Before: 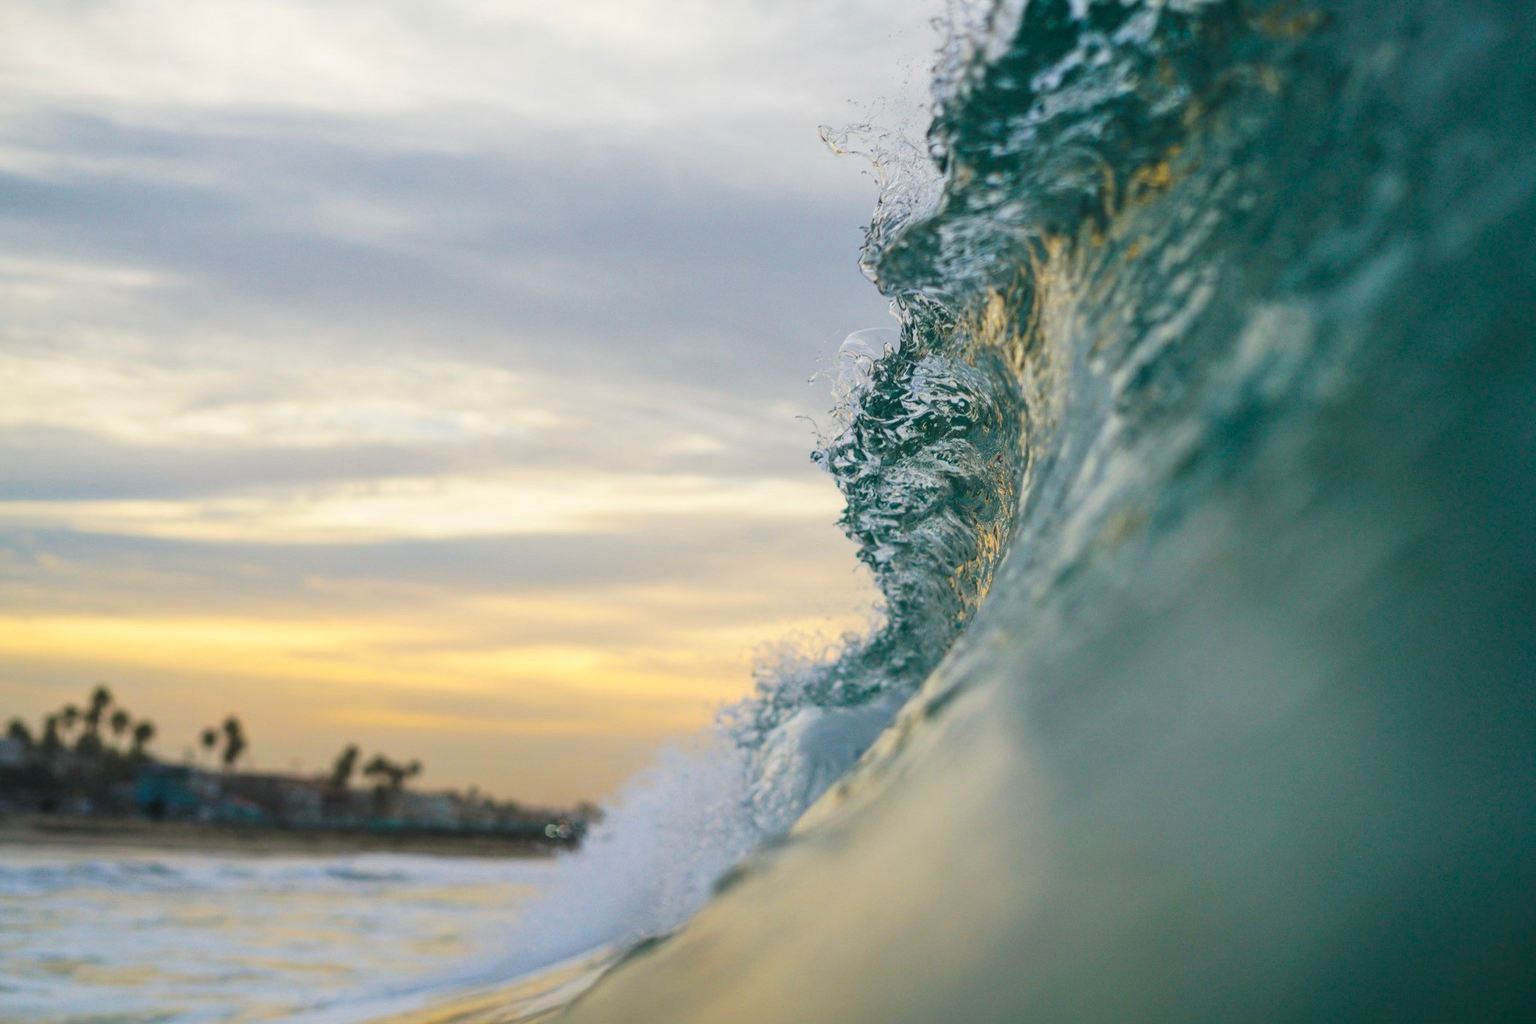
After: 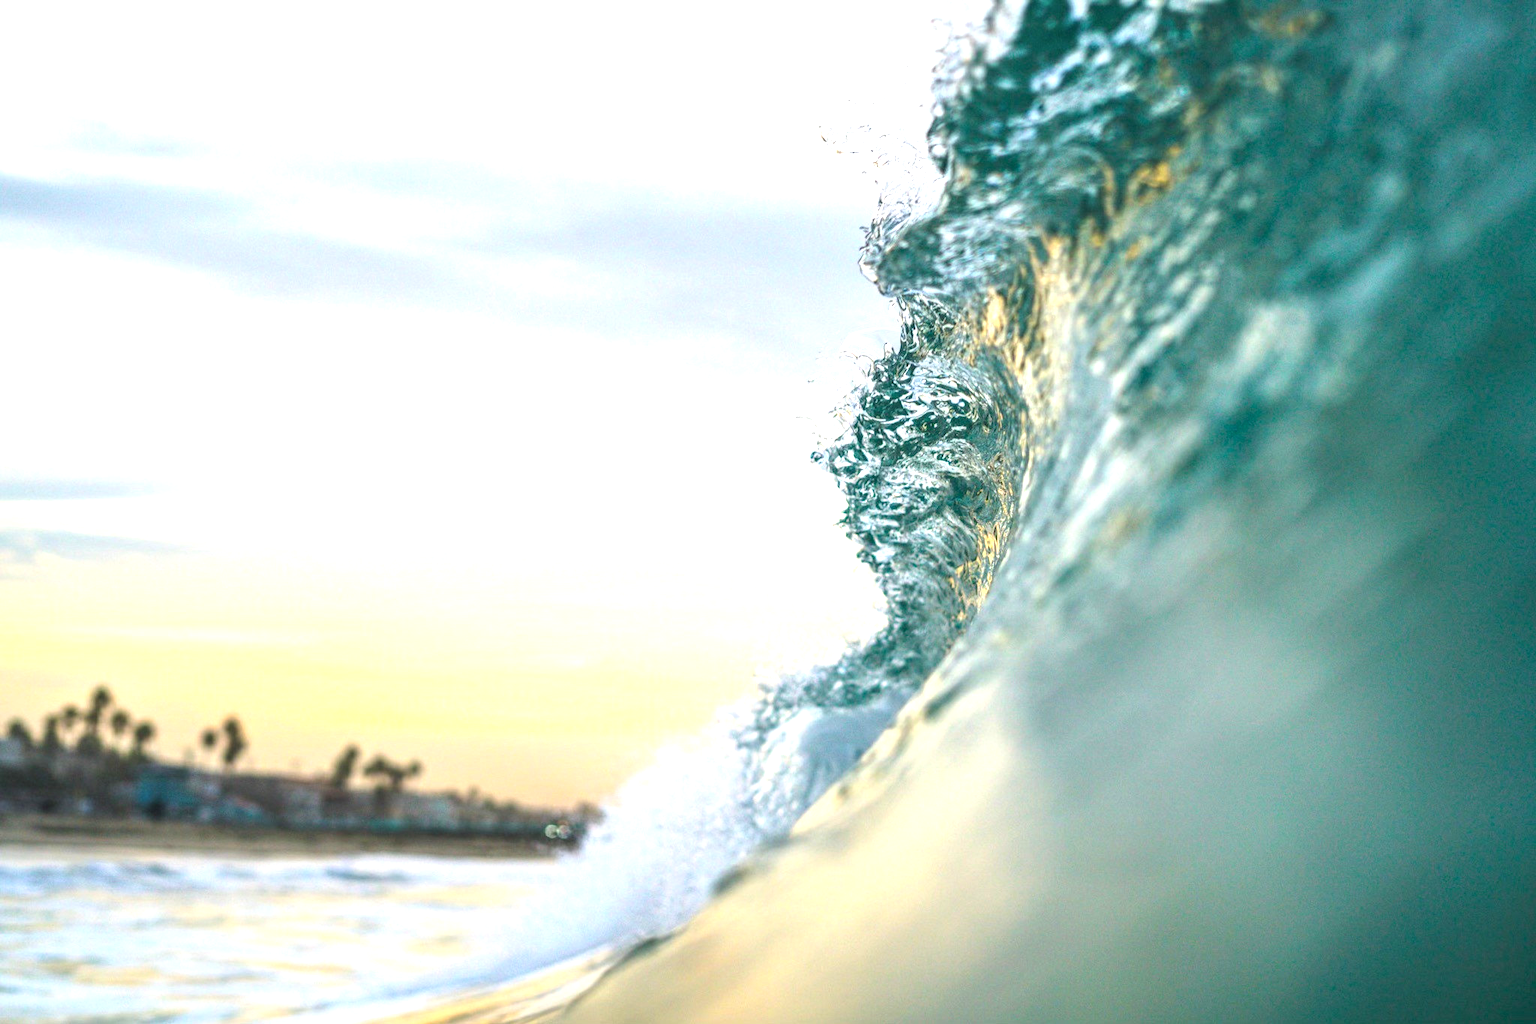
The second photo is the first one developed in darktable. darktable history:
exposure: black level correction 0, exposure 1.173 EV, compensate exposure bias true, compensate highlight preservation false
local contrast: on, module defaults
